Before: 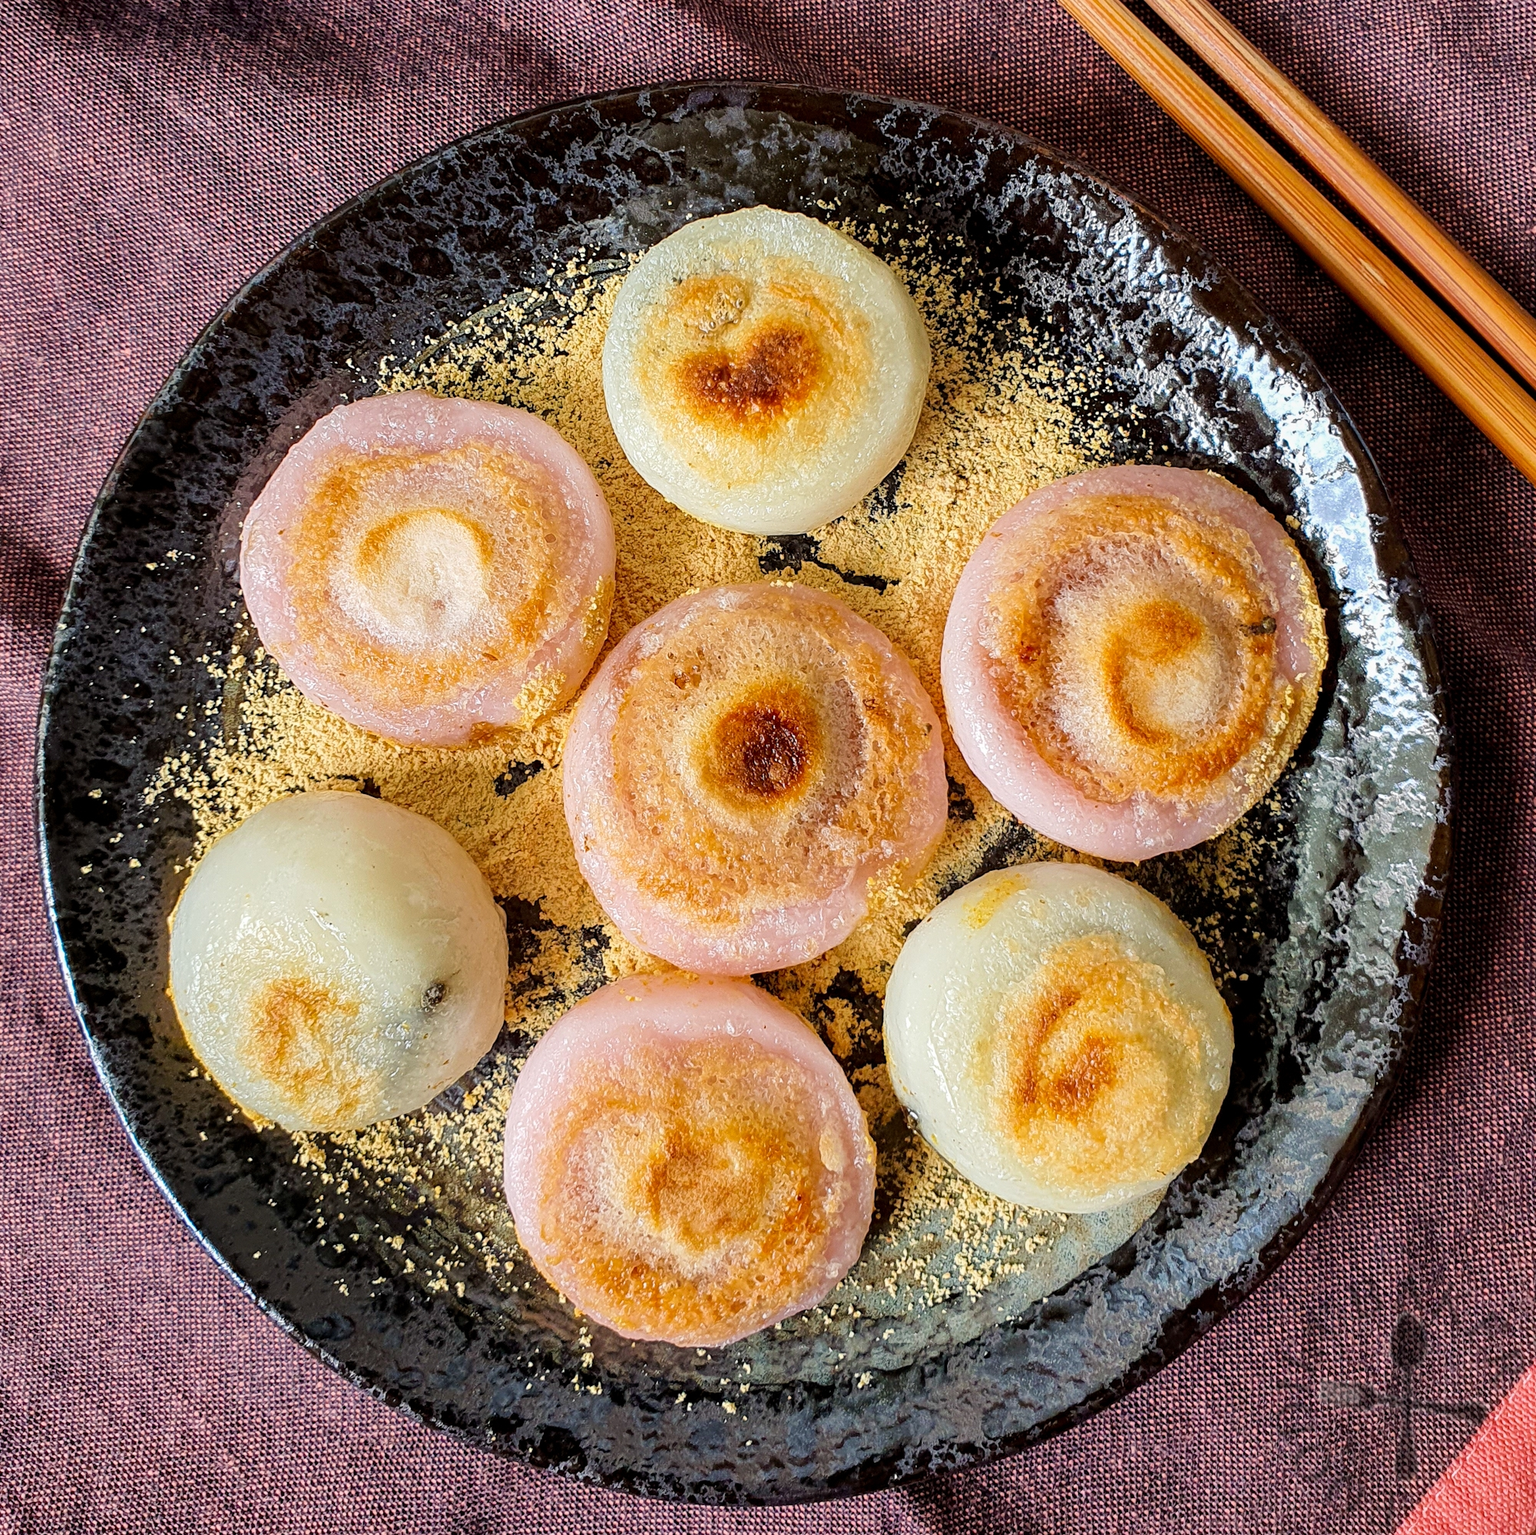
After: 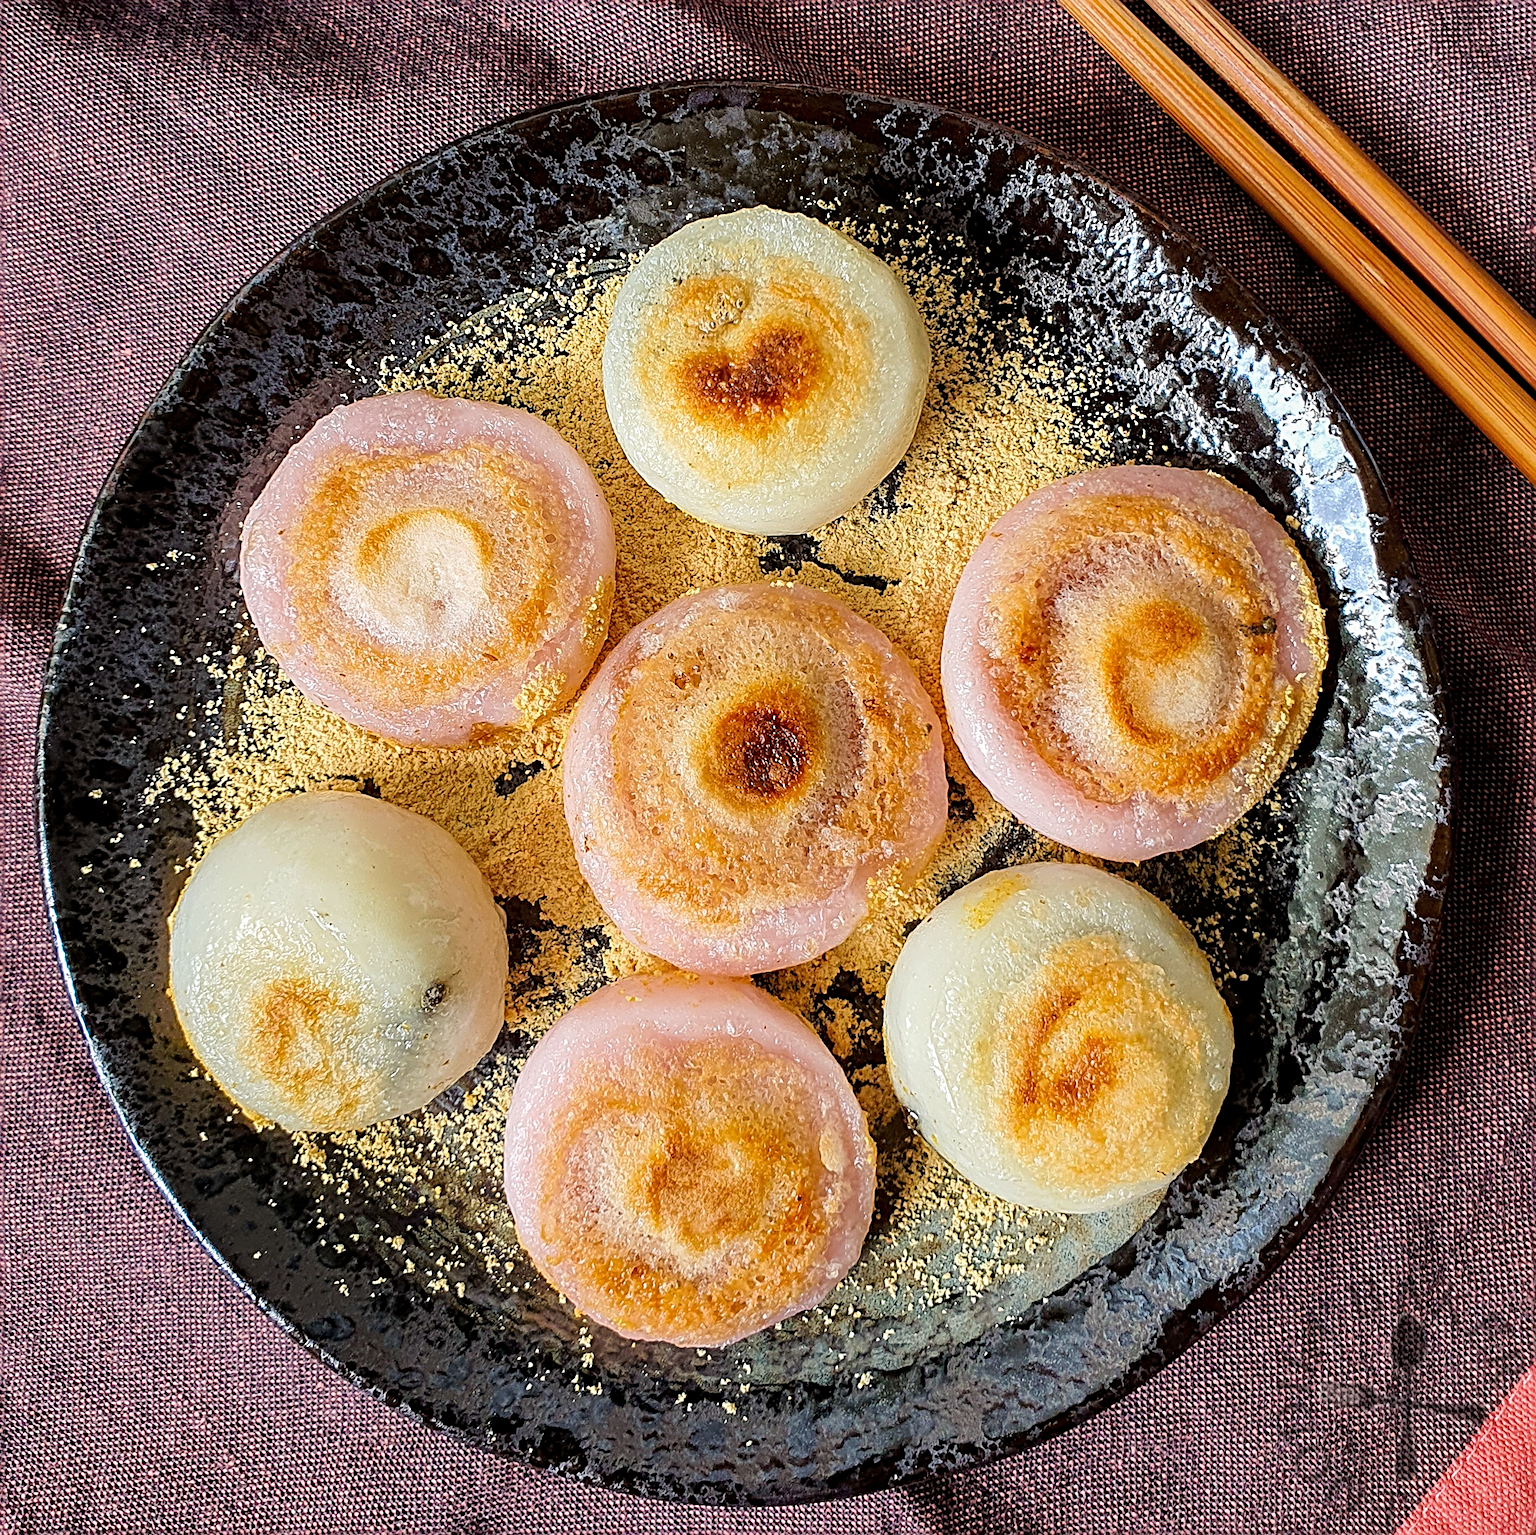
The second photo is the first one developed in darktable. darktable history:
sharpen: radius 2.754
